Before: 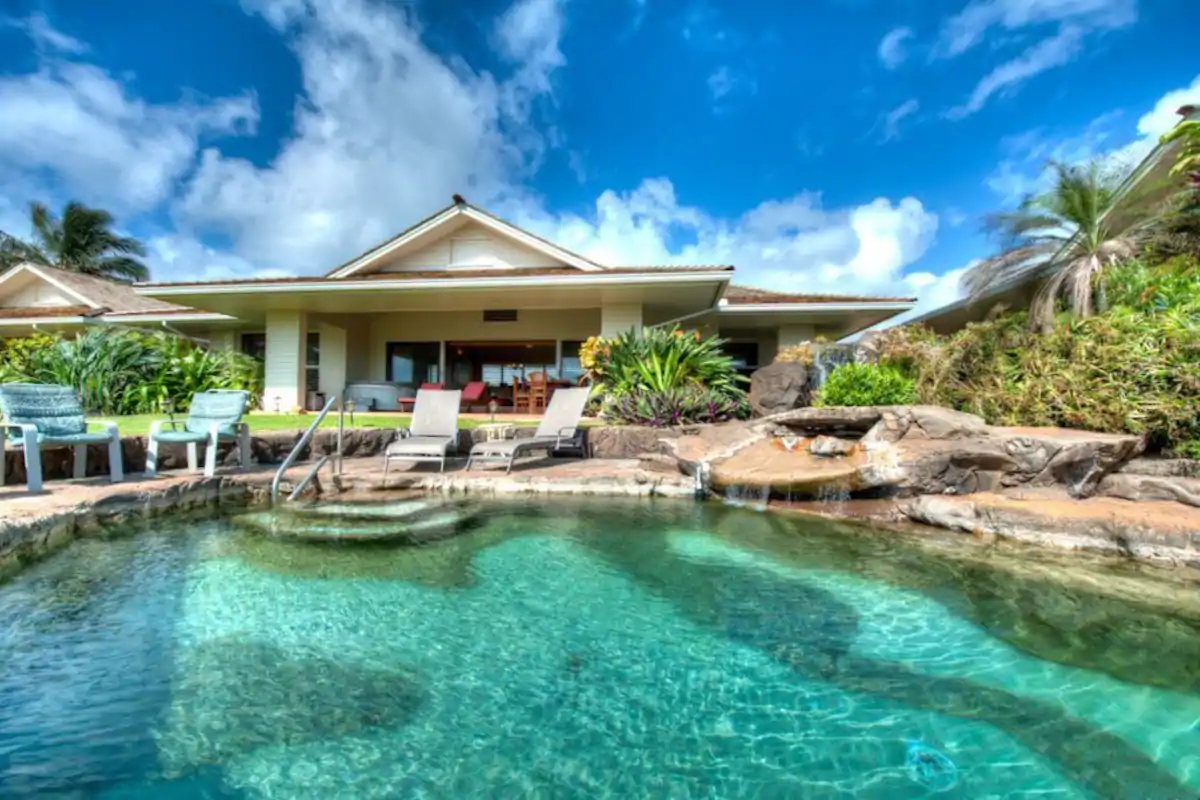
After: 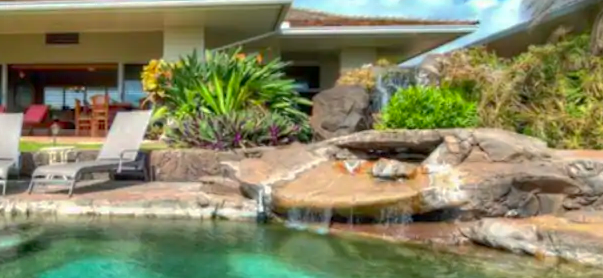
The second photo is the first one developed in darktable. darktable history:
crop: left 36.546%, top 34.697%, right 13.191%, bottom 30.448%
shadows and highlights: on, module defaults
color correction: highlights b* 0.017, saturation 1.15
